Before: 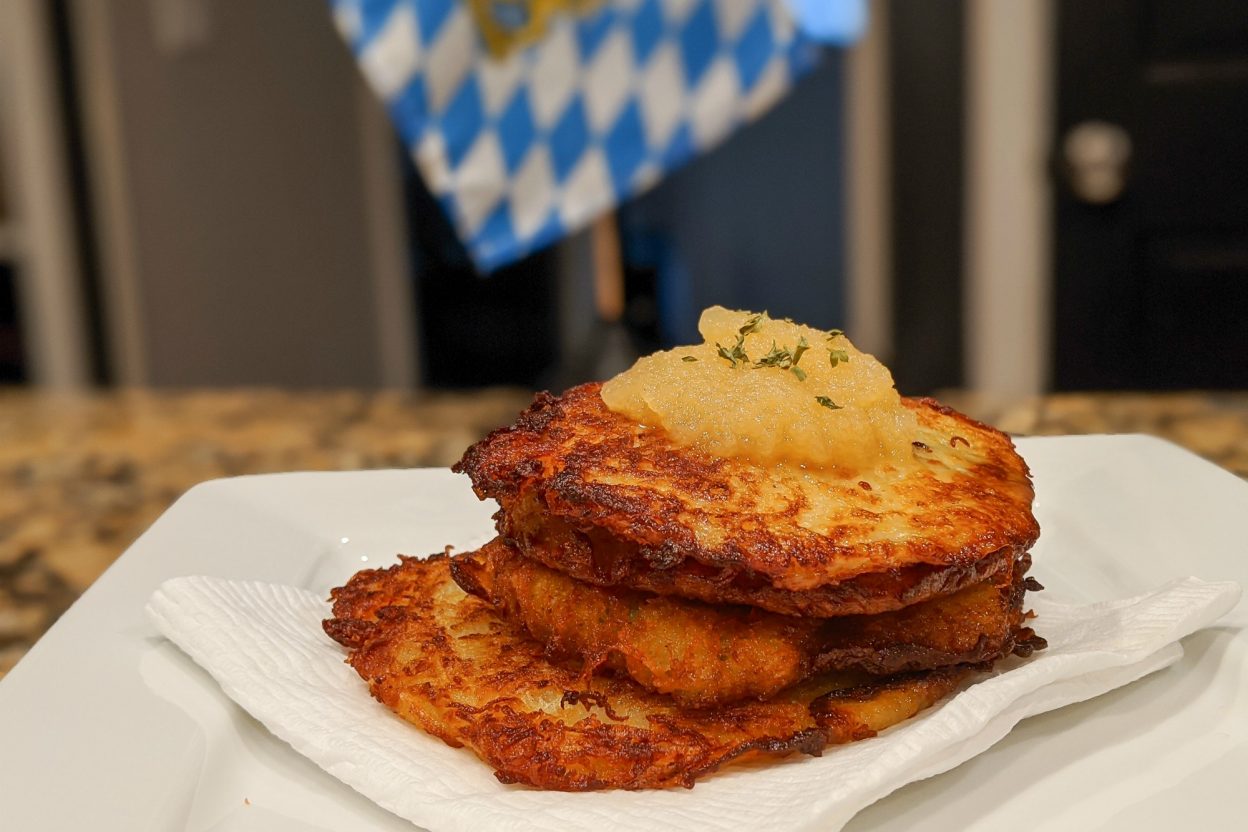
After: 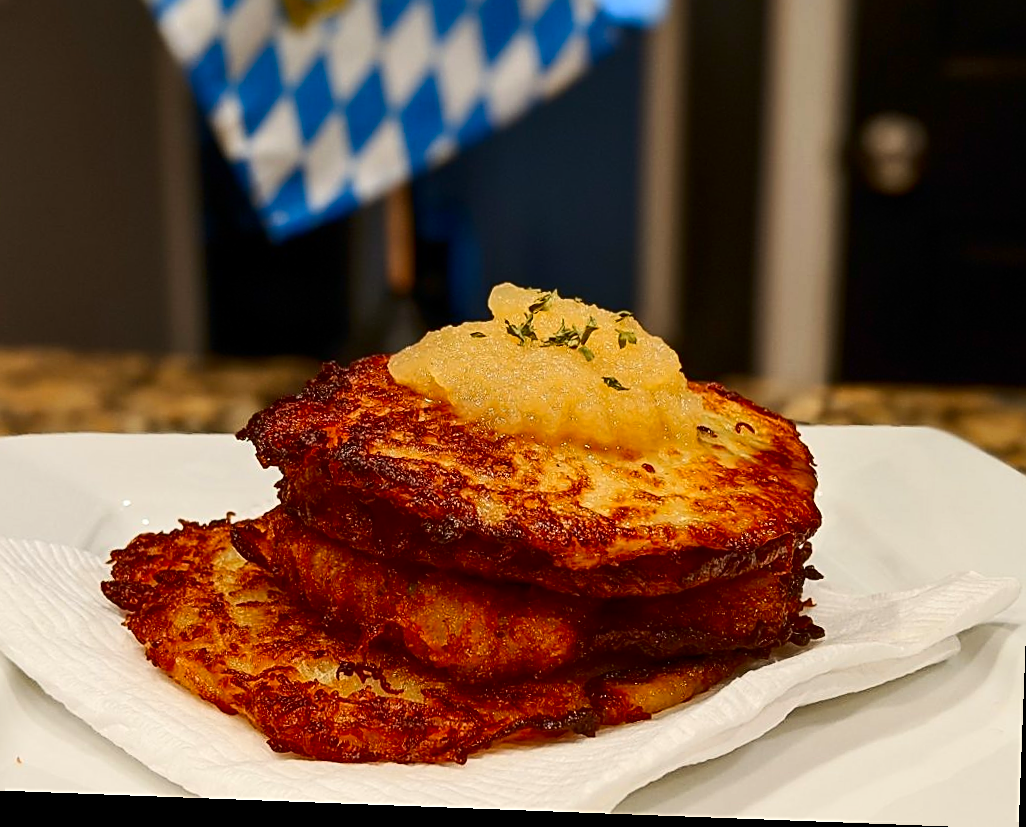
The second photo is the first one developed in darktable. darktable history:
rotate and perspective: rotation 2.17°, automatic cropping off
crop and rotate: left 17.959%, top 5.771%, right 1.742%
sharpen: on, module defaults
contrast brightness saturation: contrast 0.21, brightness -0.11, saturation 0.21
